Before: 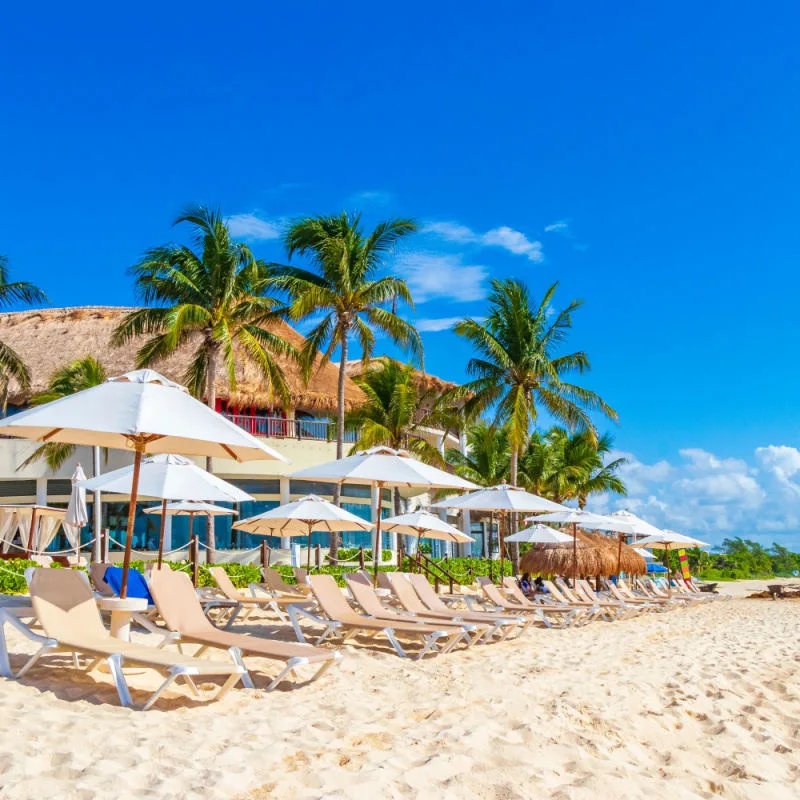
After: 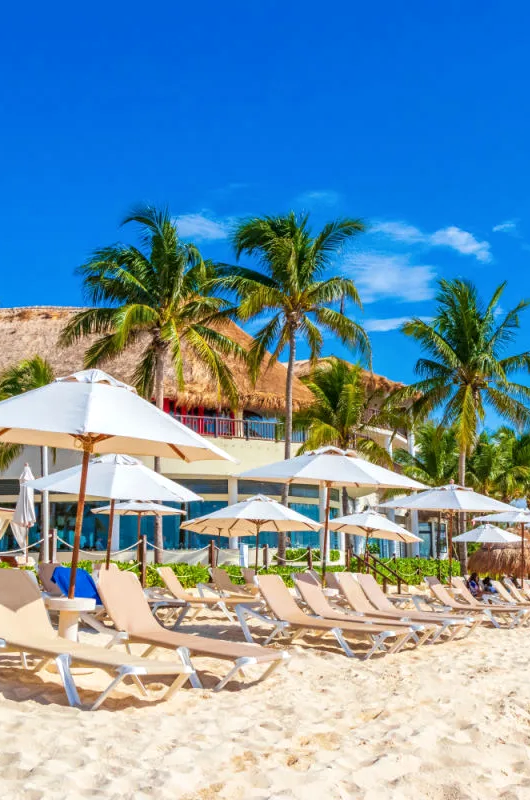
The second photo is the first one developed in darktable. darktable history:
local contrast: highlights 103%, shadows 100%, detail 119%, midtone range 0.2
crop and rotate: left 6.516%, right 27.12%
